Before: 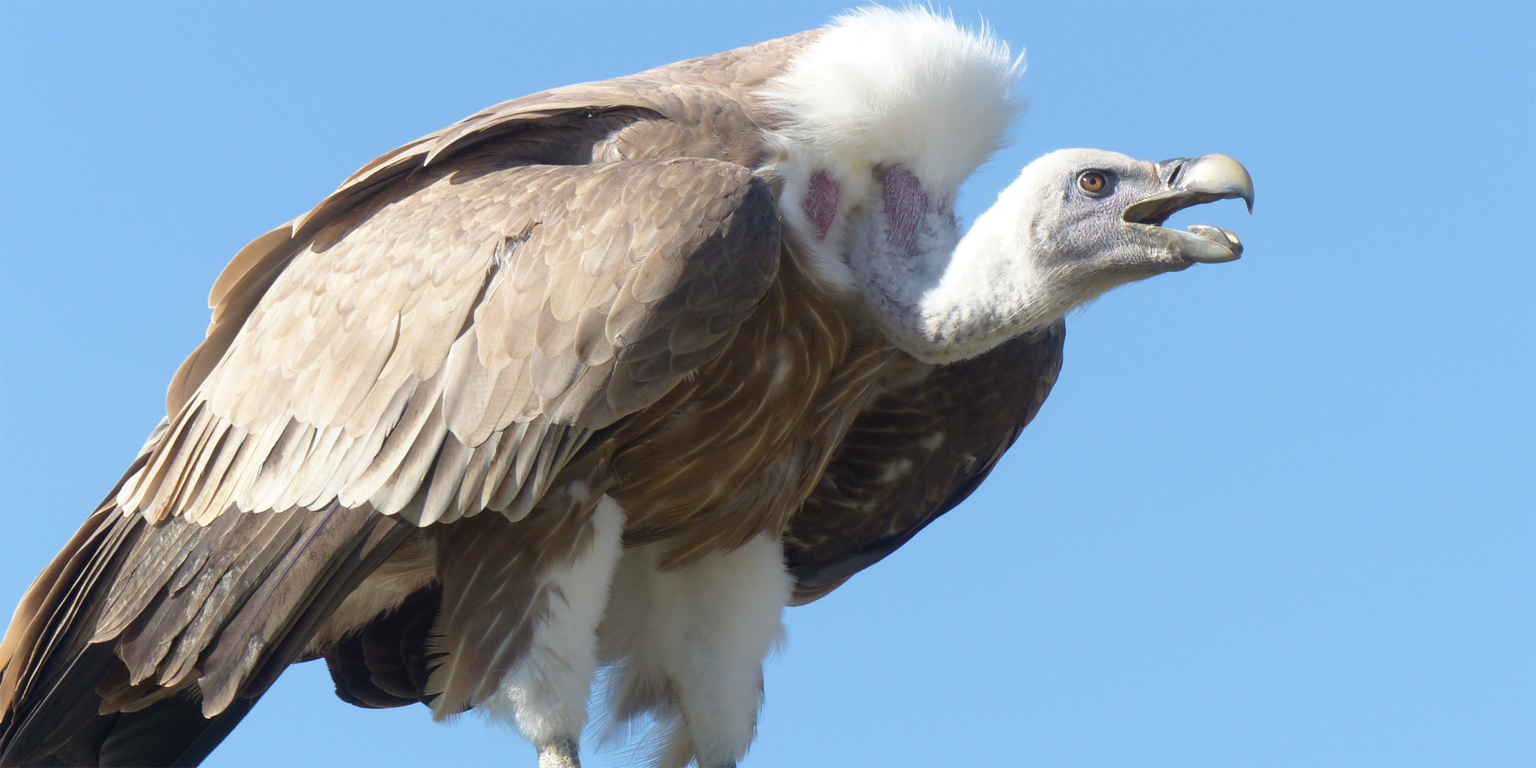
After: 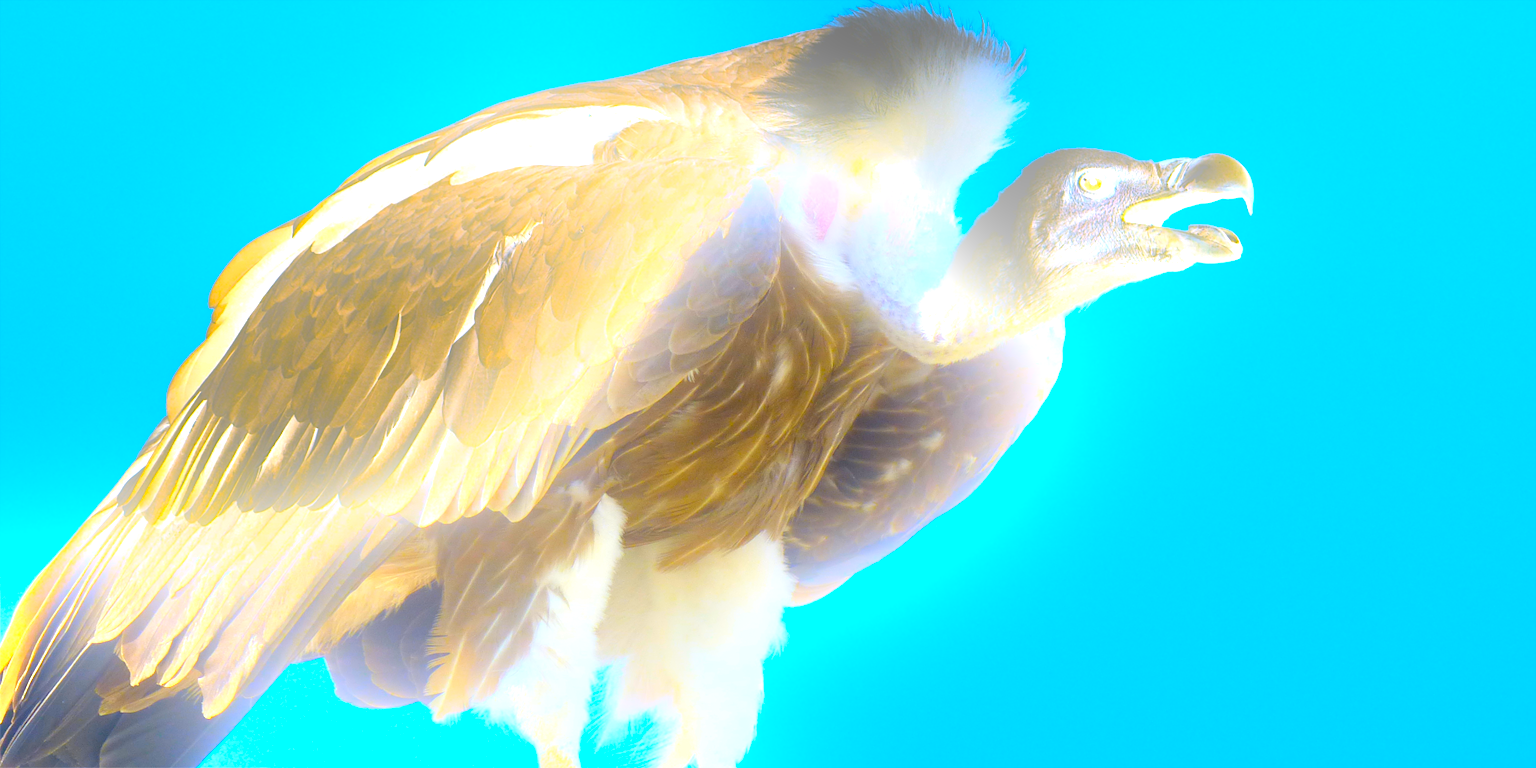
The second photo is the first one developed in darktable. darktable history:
bloom: on, module defaults
exposure: exposure 2.04 EV, compensate highlight preservation false
color contrast: green-magenta contrast 1.12, blue-yellow contrast 1.95, unbound 0
